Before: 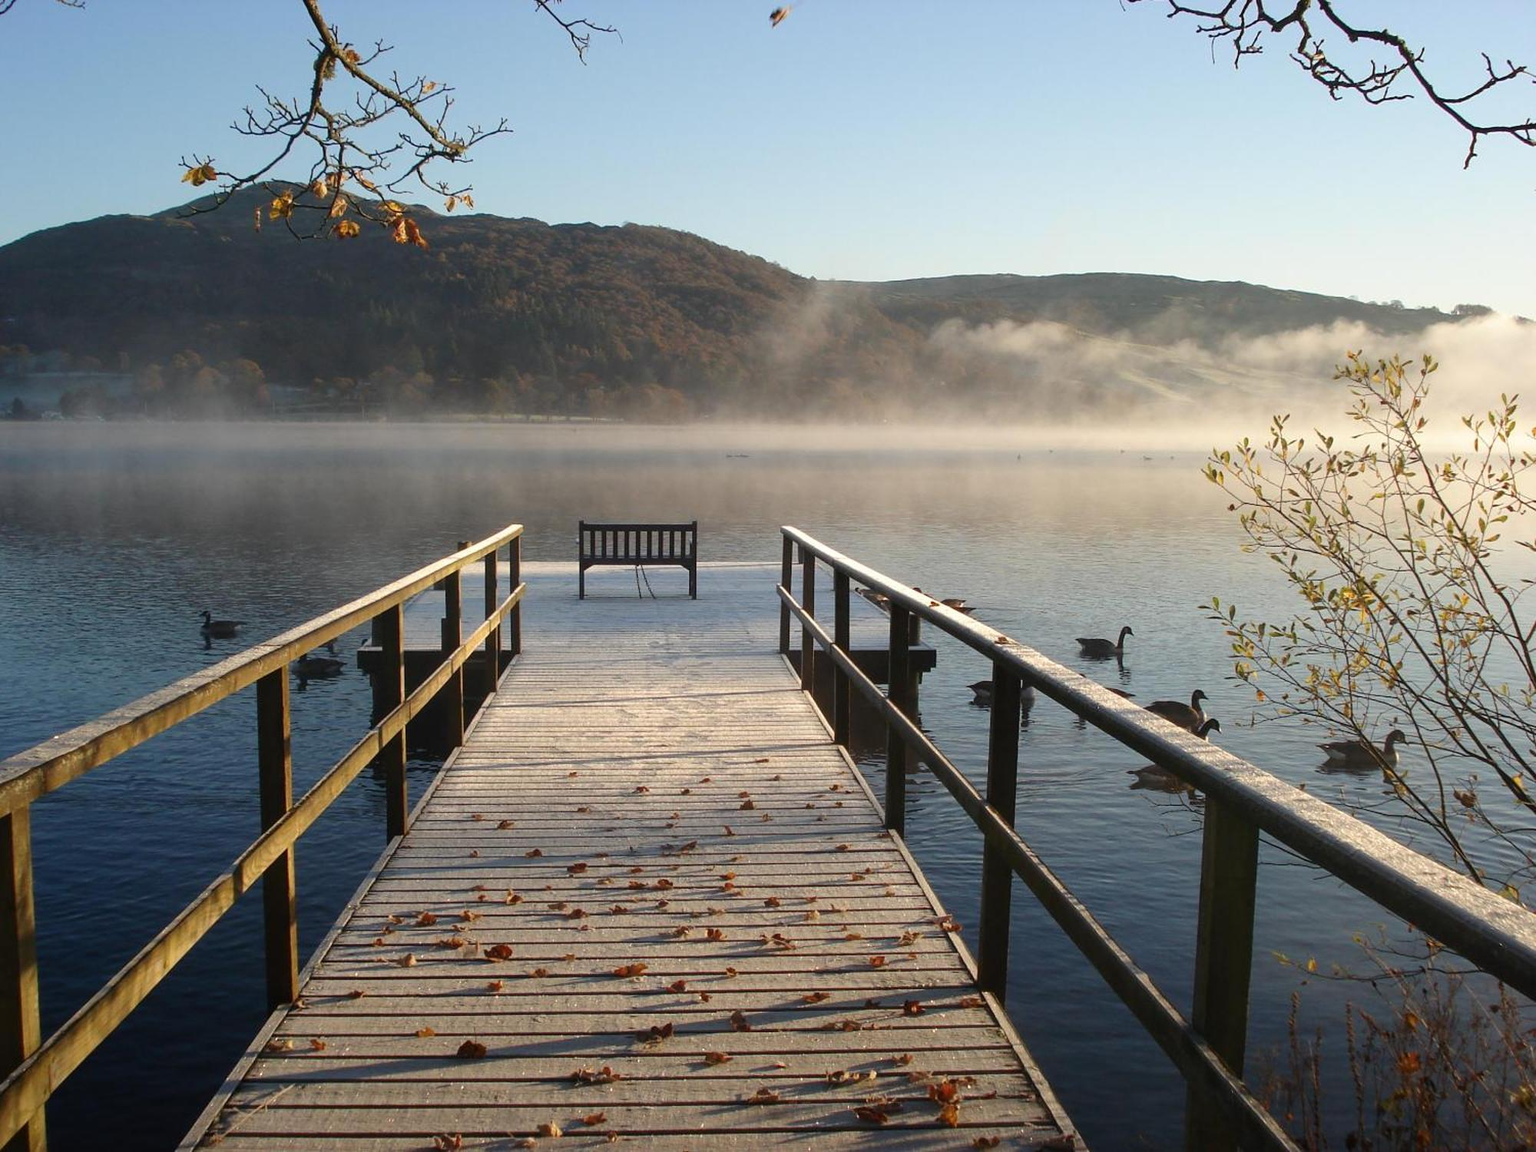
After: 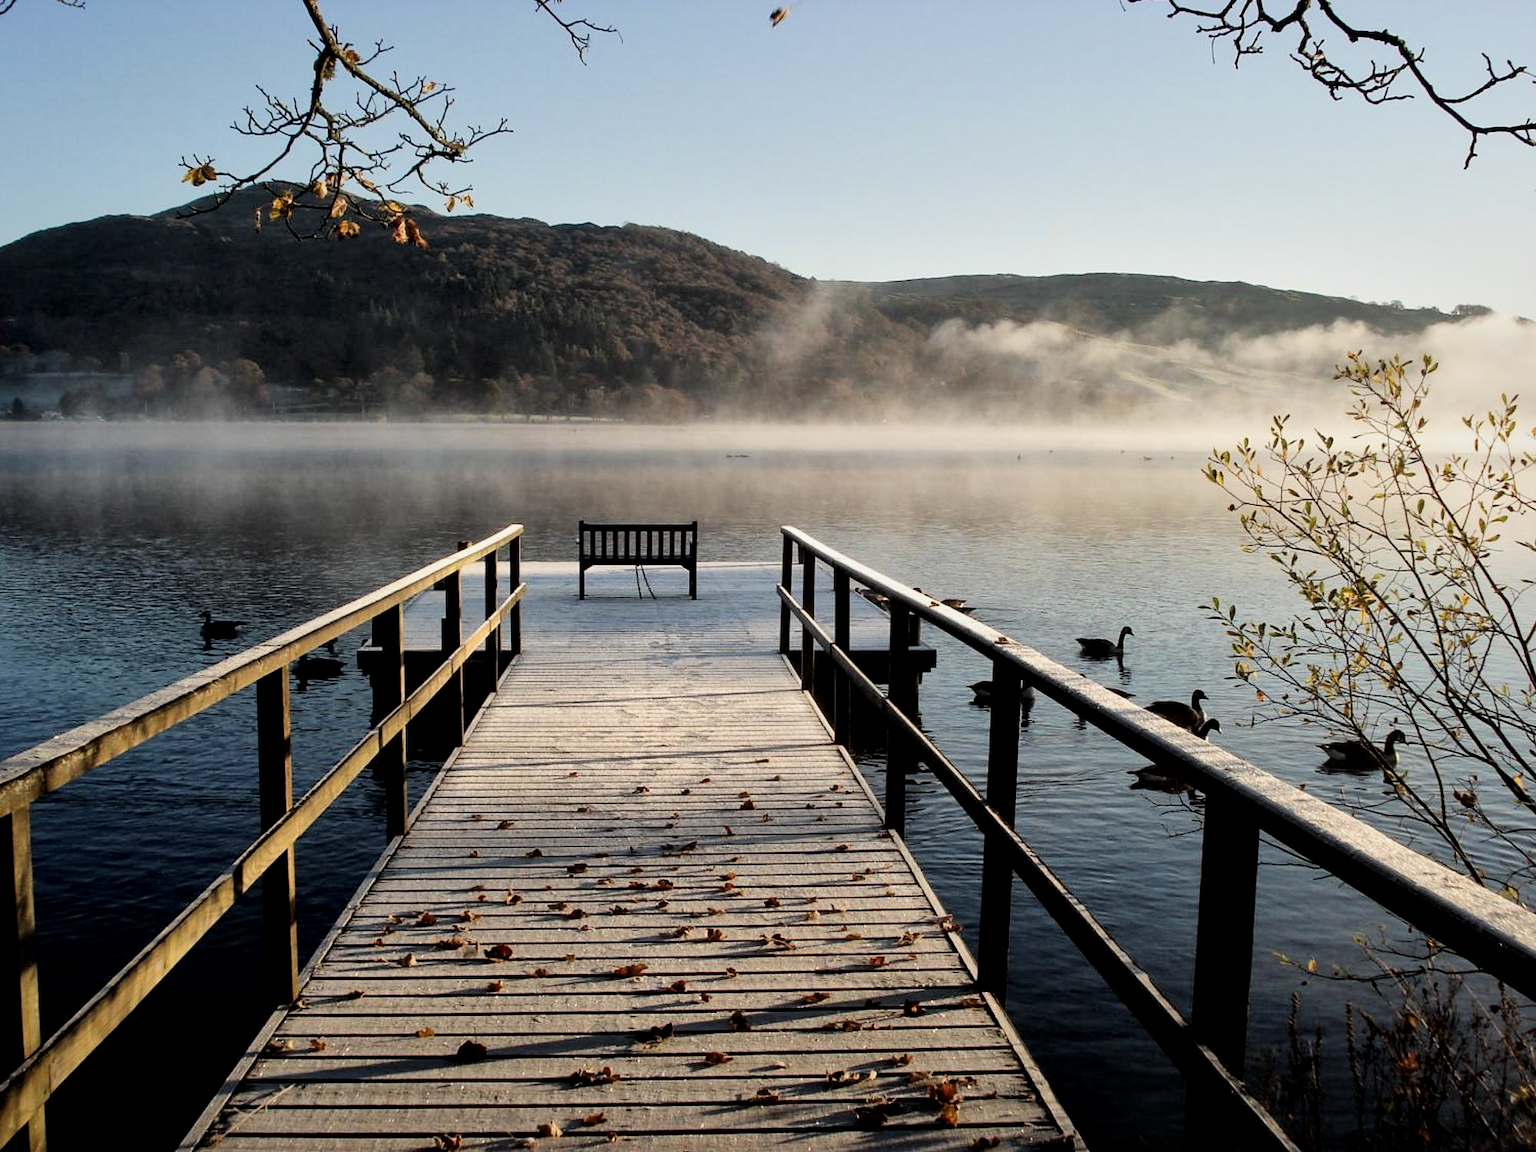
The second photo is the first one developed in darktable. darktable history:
local contrast: mode bilateral grid, contrast 24, coarseness 60, detail 152%, midtone range 0.2
filmic rgb: black relative exposure -5.14 EV, white relative exposure 3.99 EV, threshold 3.04 EV, hardness 2.88, contrast 1.297, highlights saturation mix -30.12%, enable highlight reconstruction true
